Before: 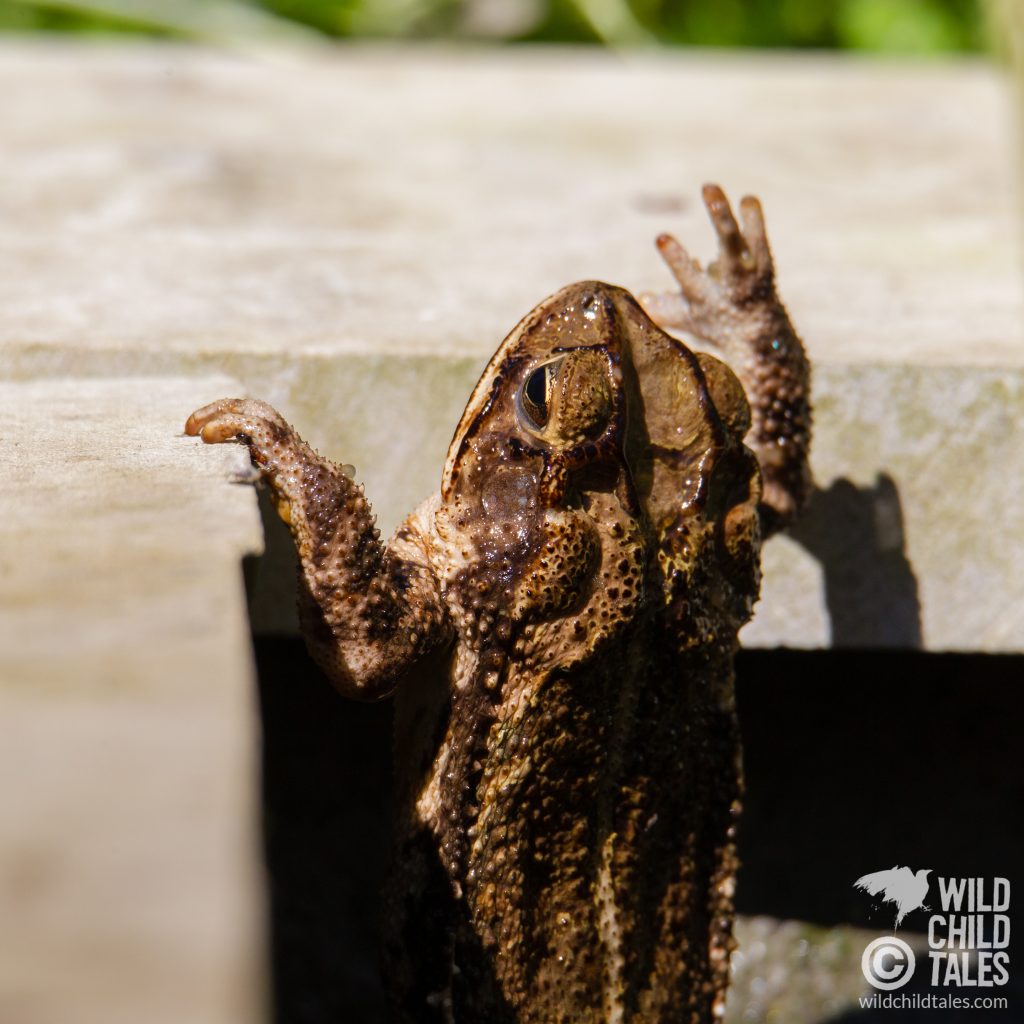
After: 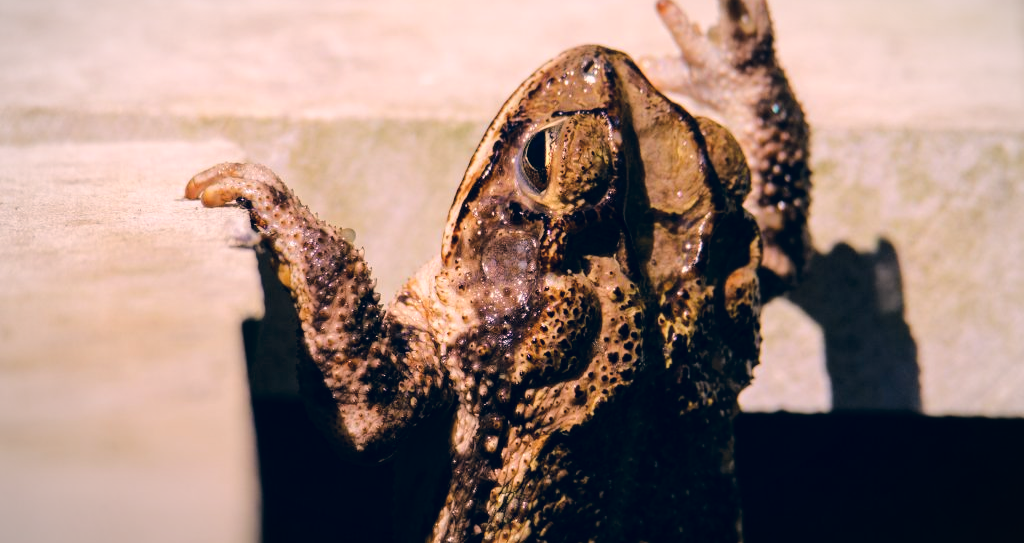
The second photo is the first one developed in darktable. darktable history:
vignetting: fall-off start 79.19%, brightness -0.291, width/height ratio 1.327, unbound false
color balance rgb: perceptual saturation grading › global saturation 0.784%, global vibrance 20%
tone curve: curves: ch0 [(0, 0) (0.003, 0.002) (0.011, 0.008) (0.025, 0.016) (0.044, 0.026) (0.069, 0.04) (0.1, 0.061) (0.136, 0.104) (0.177, 0.15) (0.224, 0.22) (0.277, 0.307) (0.335, 0.399) (0.399, 0.492) (0.468, 0.575) (0.543, 0.638) (0.623, 0.701) (0.709, 0.778) (0.801, 0.85) (0.898, 0.934) (1, 1)], color space Lab, linked channels, preserve colors none
crop and rotate: top 23.084%, bottom 23.824%
color correction: highlights a* 13.8, highlights b* 5.94, shadows a* -6.29, shadows b* -15.79, saturation 0.866
